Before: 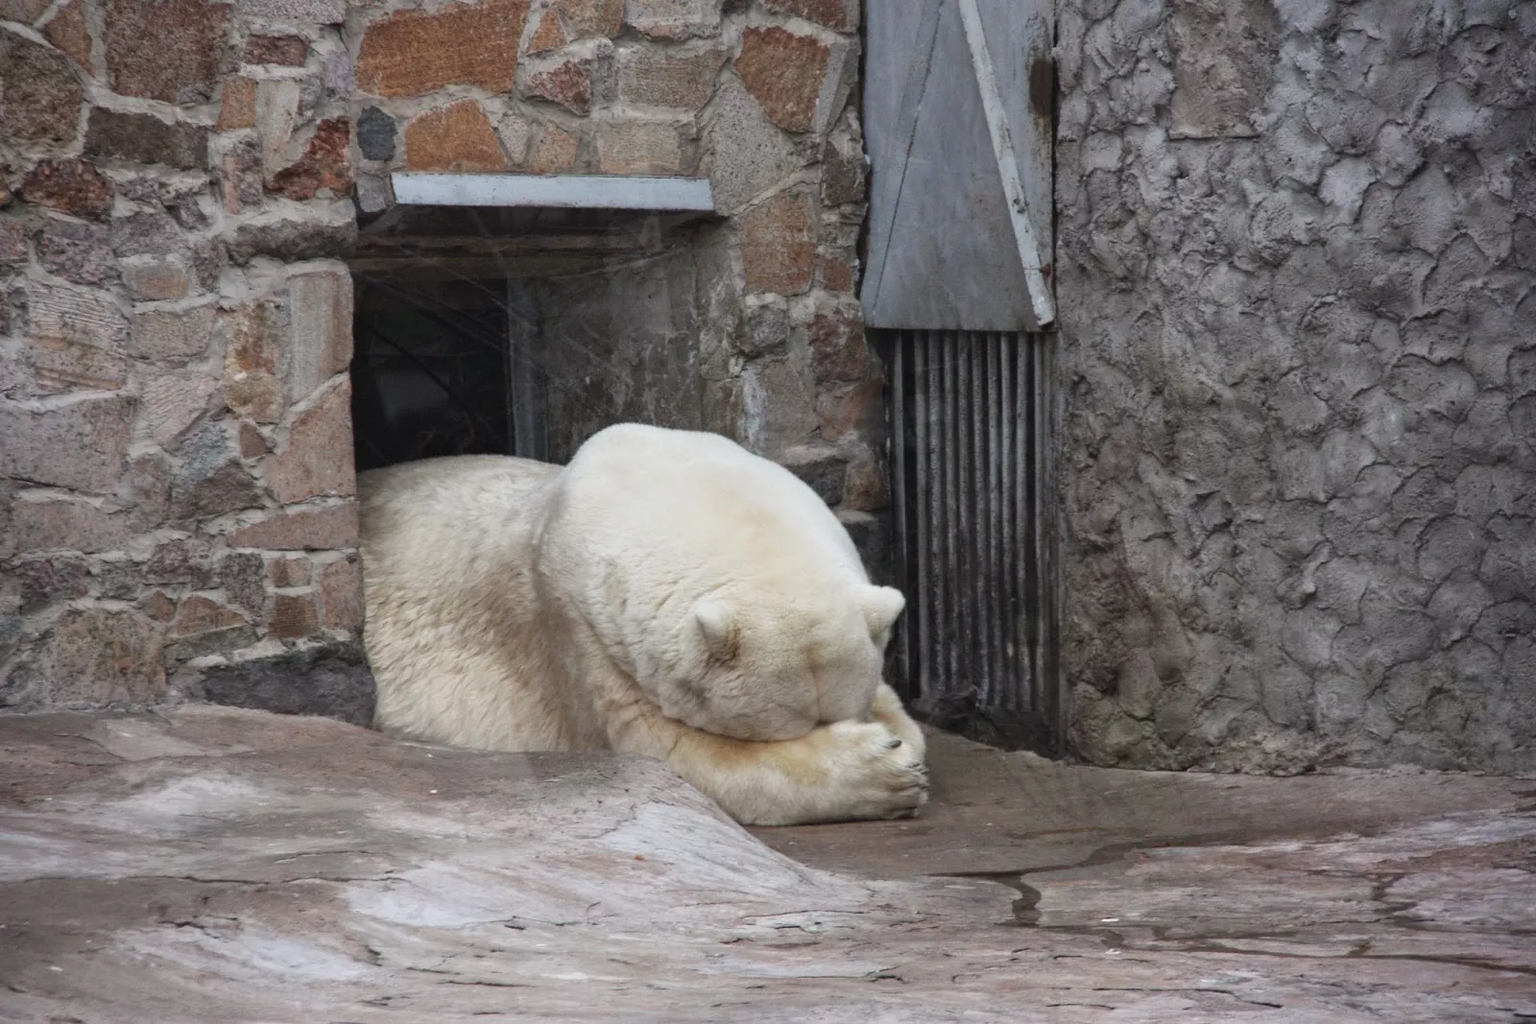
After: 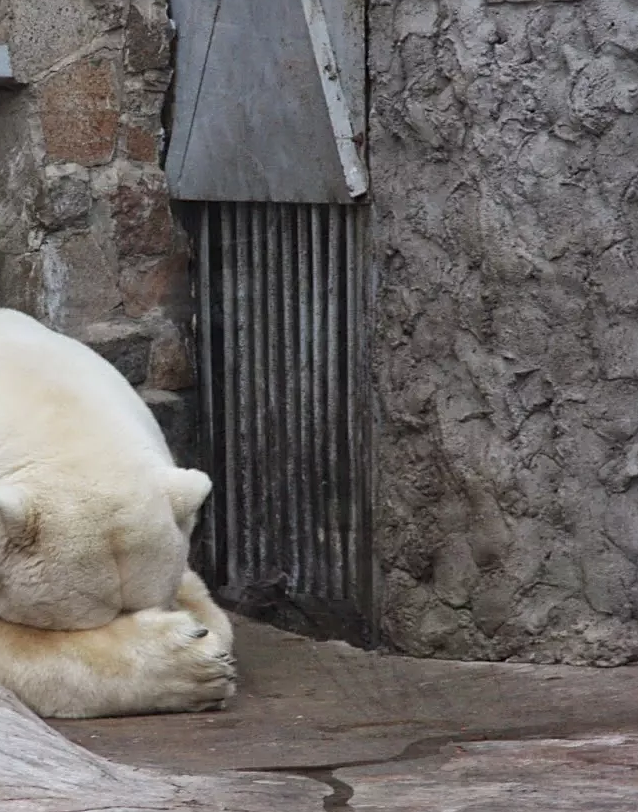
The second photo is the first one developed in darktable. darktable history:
crop: left 45.721%, top 13.393%, right 14.118%, bottom 10.01%
sharpen: on, module defaults
